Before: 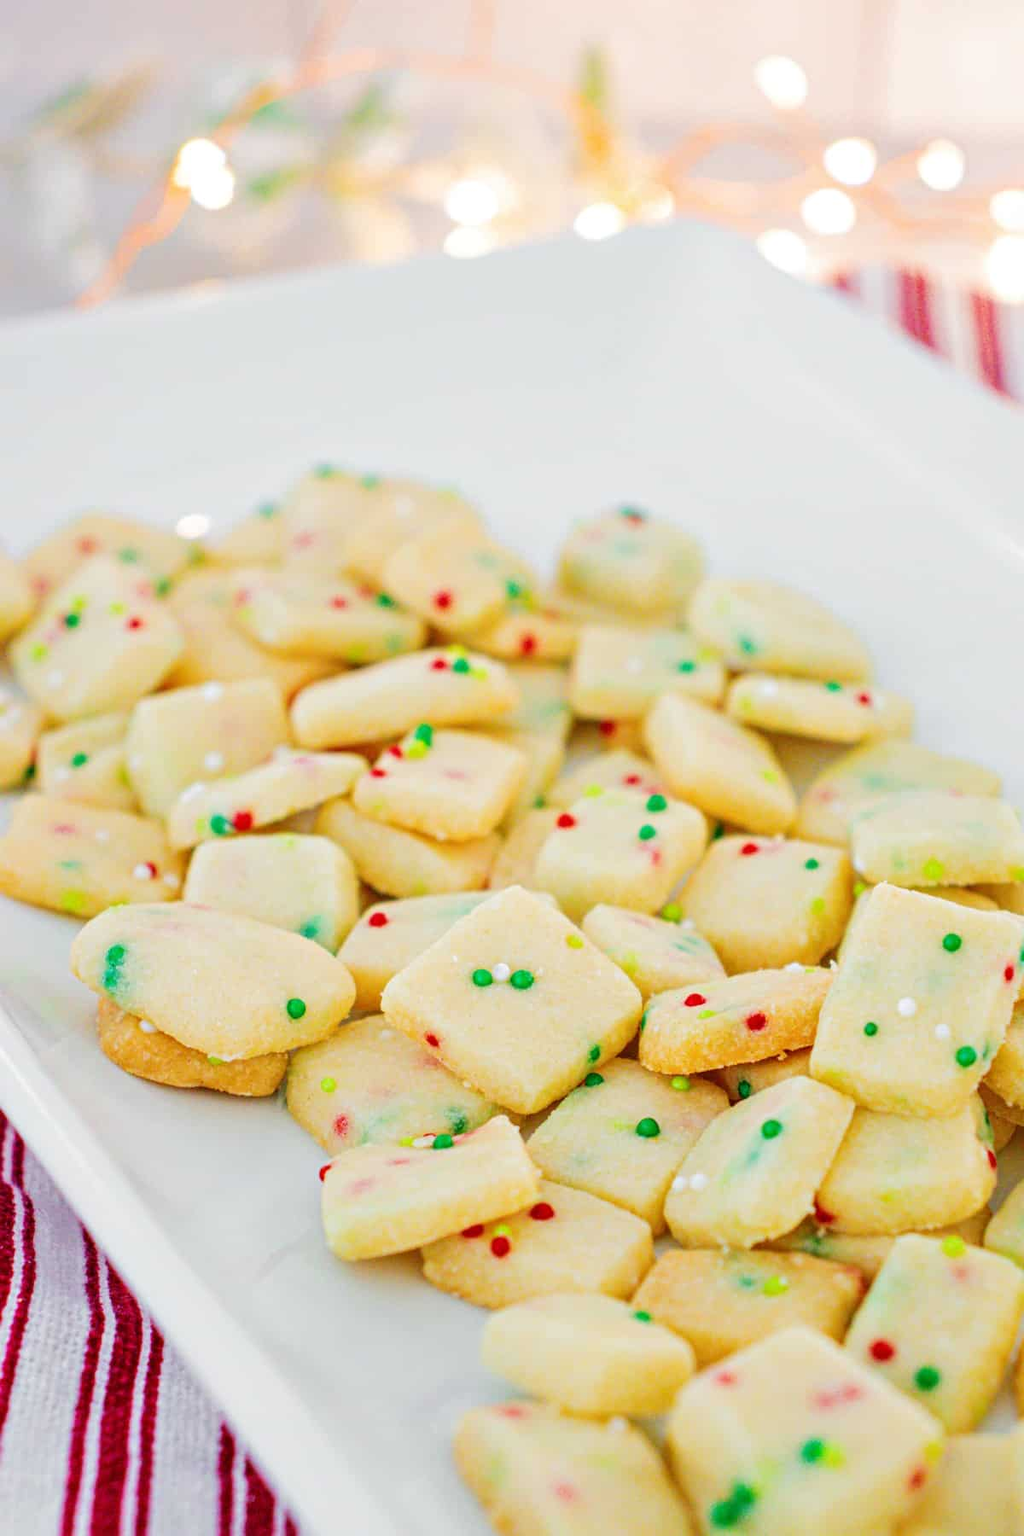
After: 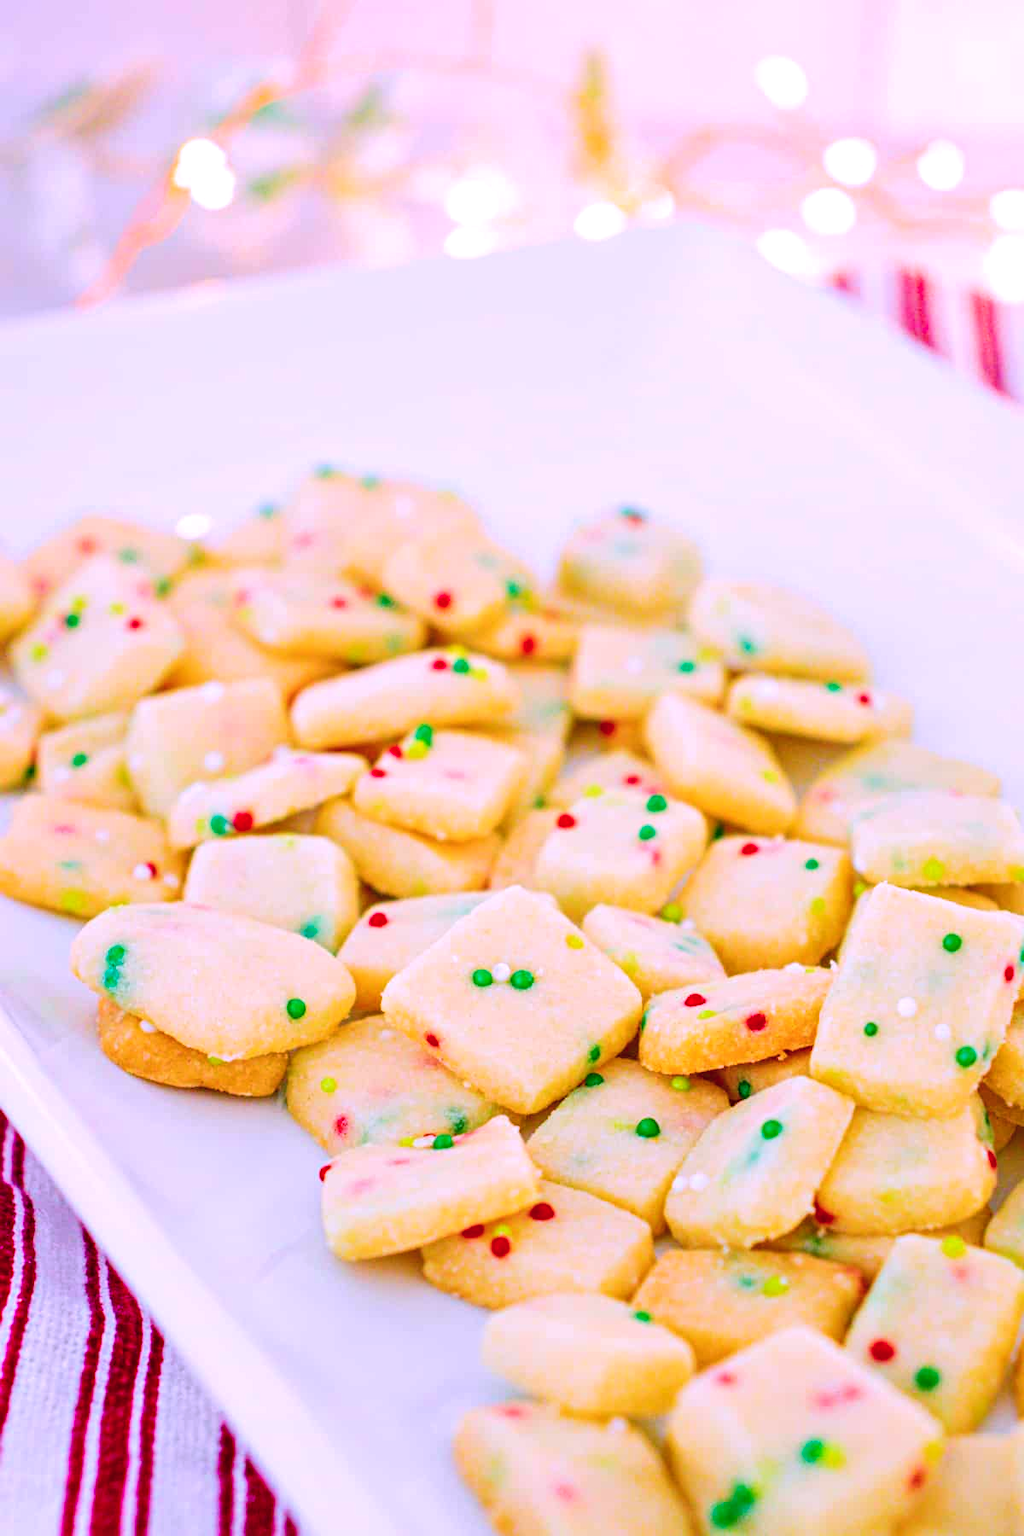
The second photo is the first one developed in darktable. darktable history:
color correction: highlights a* 15.03, highlights b* -25.07
levels: levels [0, 0.48, 0.961]
color balance rgb: perceptual saturation grading › global saturation 25%, global vibrance 20%
